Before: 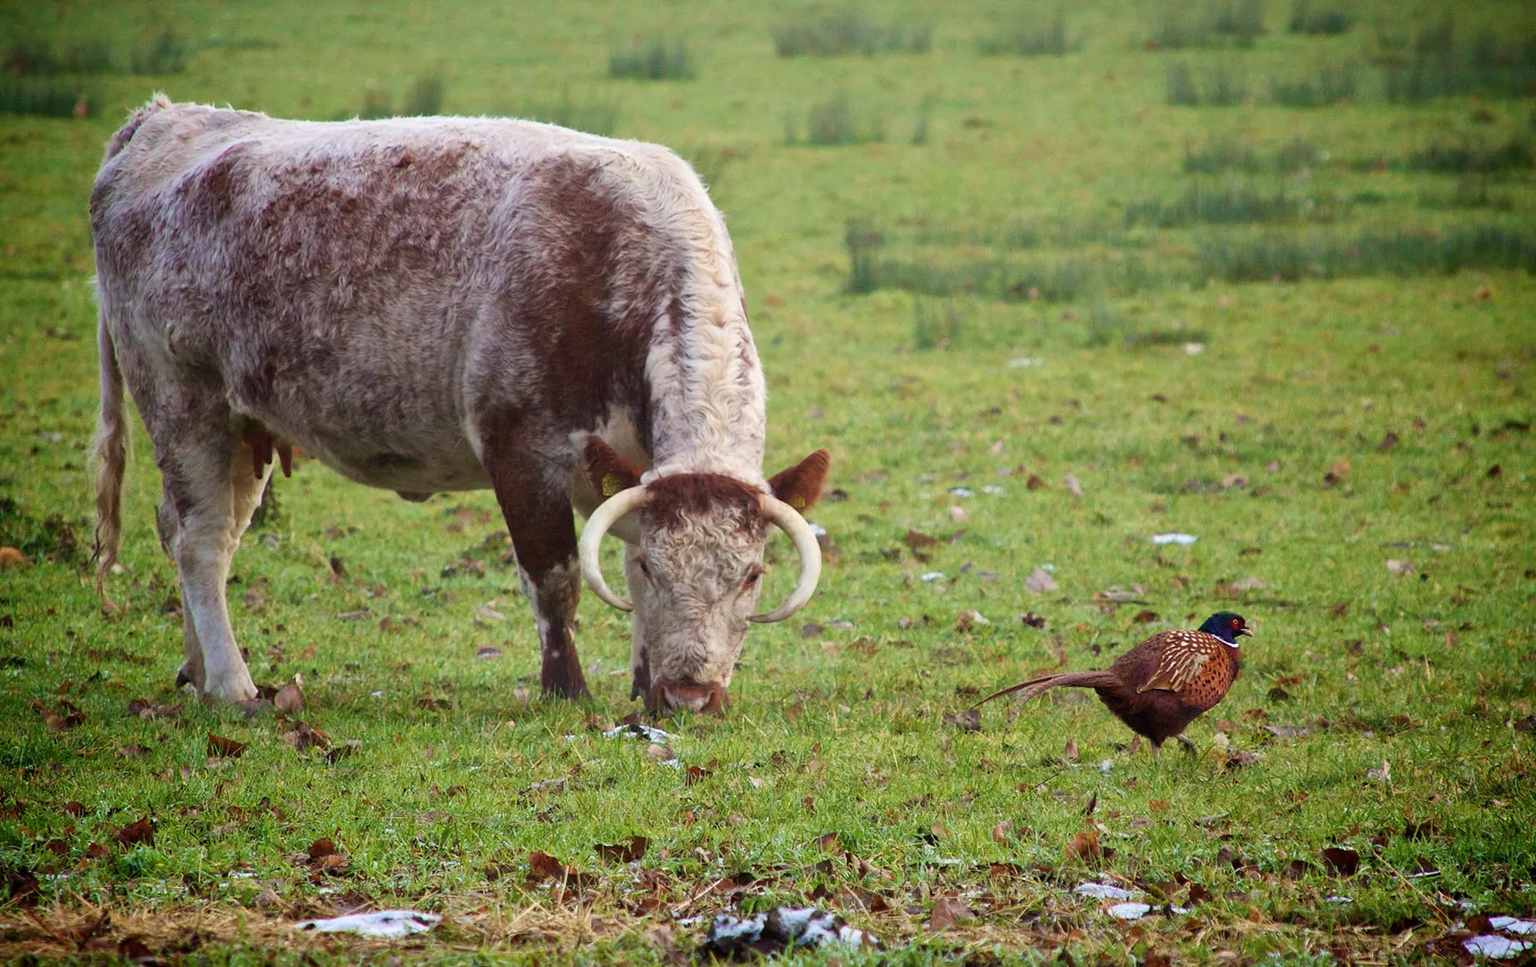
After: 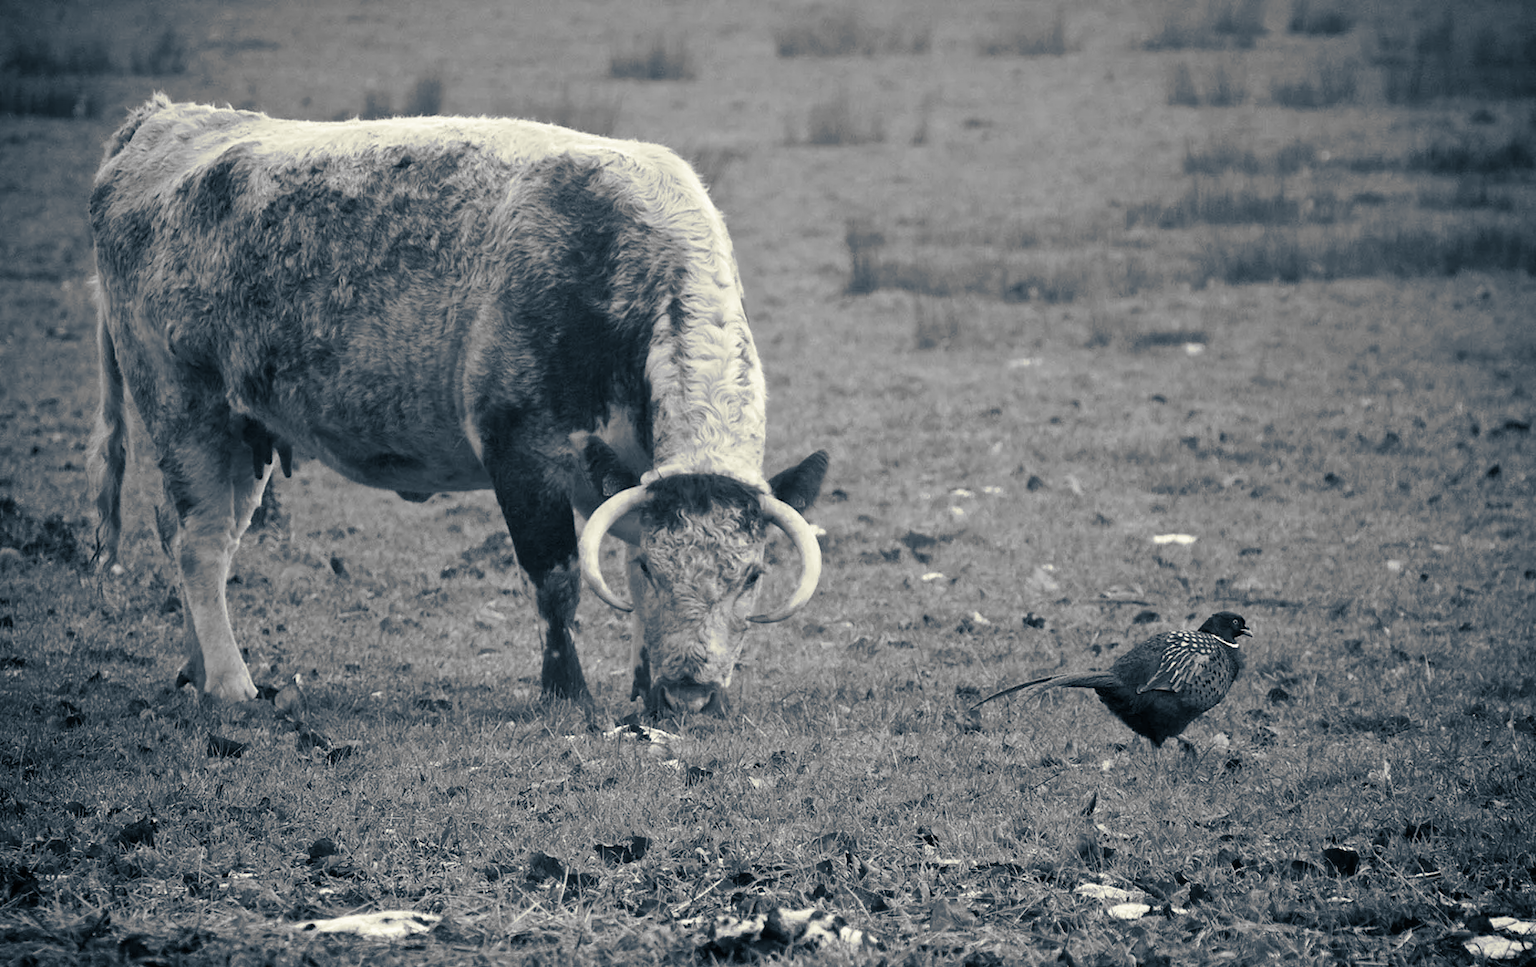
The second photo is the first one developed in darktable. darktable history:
color calibration: output gray [0.25, 0.35, 0.4, 0], x 0.383, y 0.372, temperature 3905.17 K
split-toning: shadows › hue 216°, shadows › saturation 1, highlights › hue 57.6°, balance -33.4
